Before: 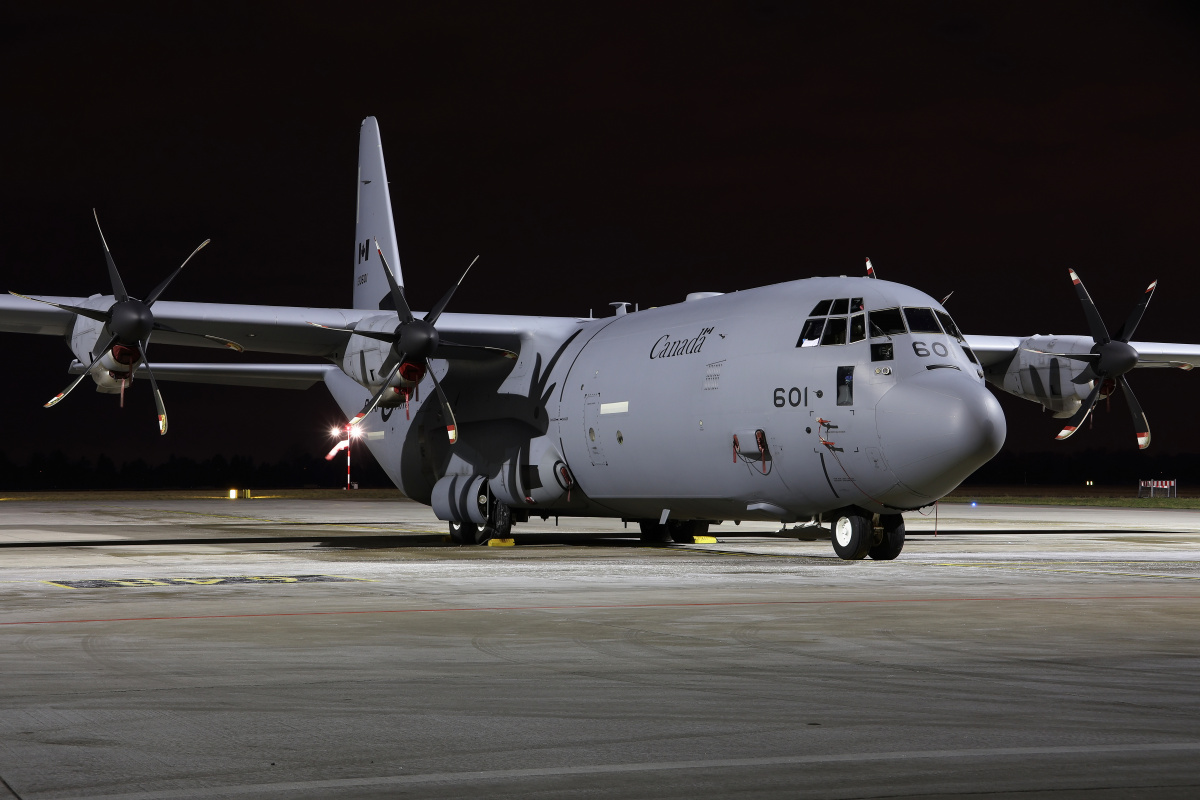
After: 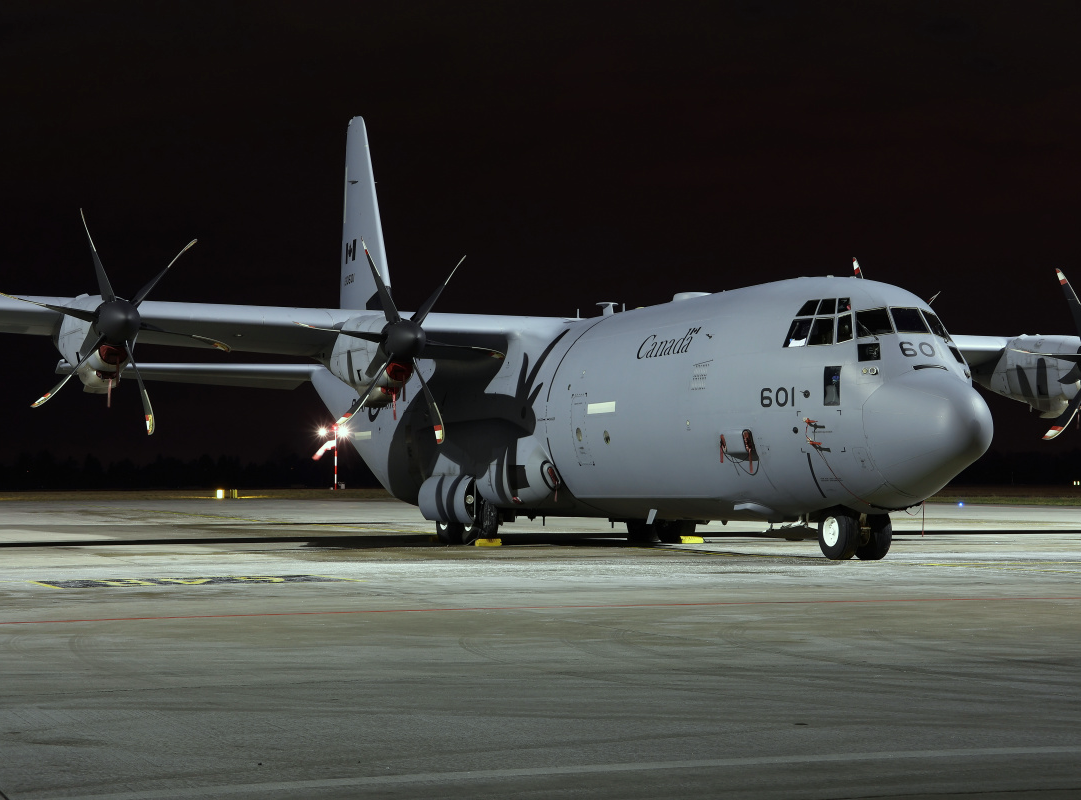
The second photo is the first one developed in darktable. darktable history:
crop and rotate: left 1.088%, right 8.807%
color correction: highlights a* -8, highlights b* 3.1
shadows and highlights: radius 334.93, shadows 63.48, highlights 6.06, compress 87.7%, highlights color adjustment 39.73%, soften with gaussian
